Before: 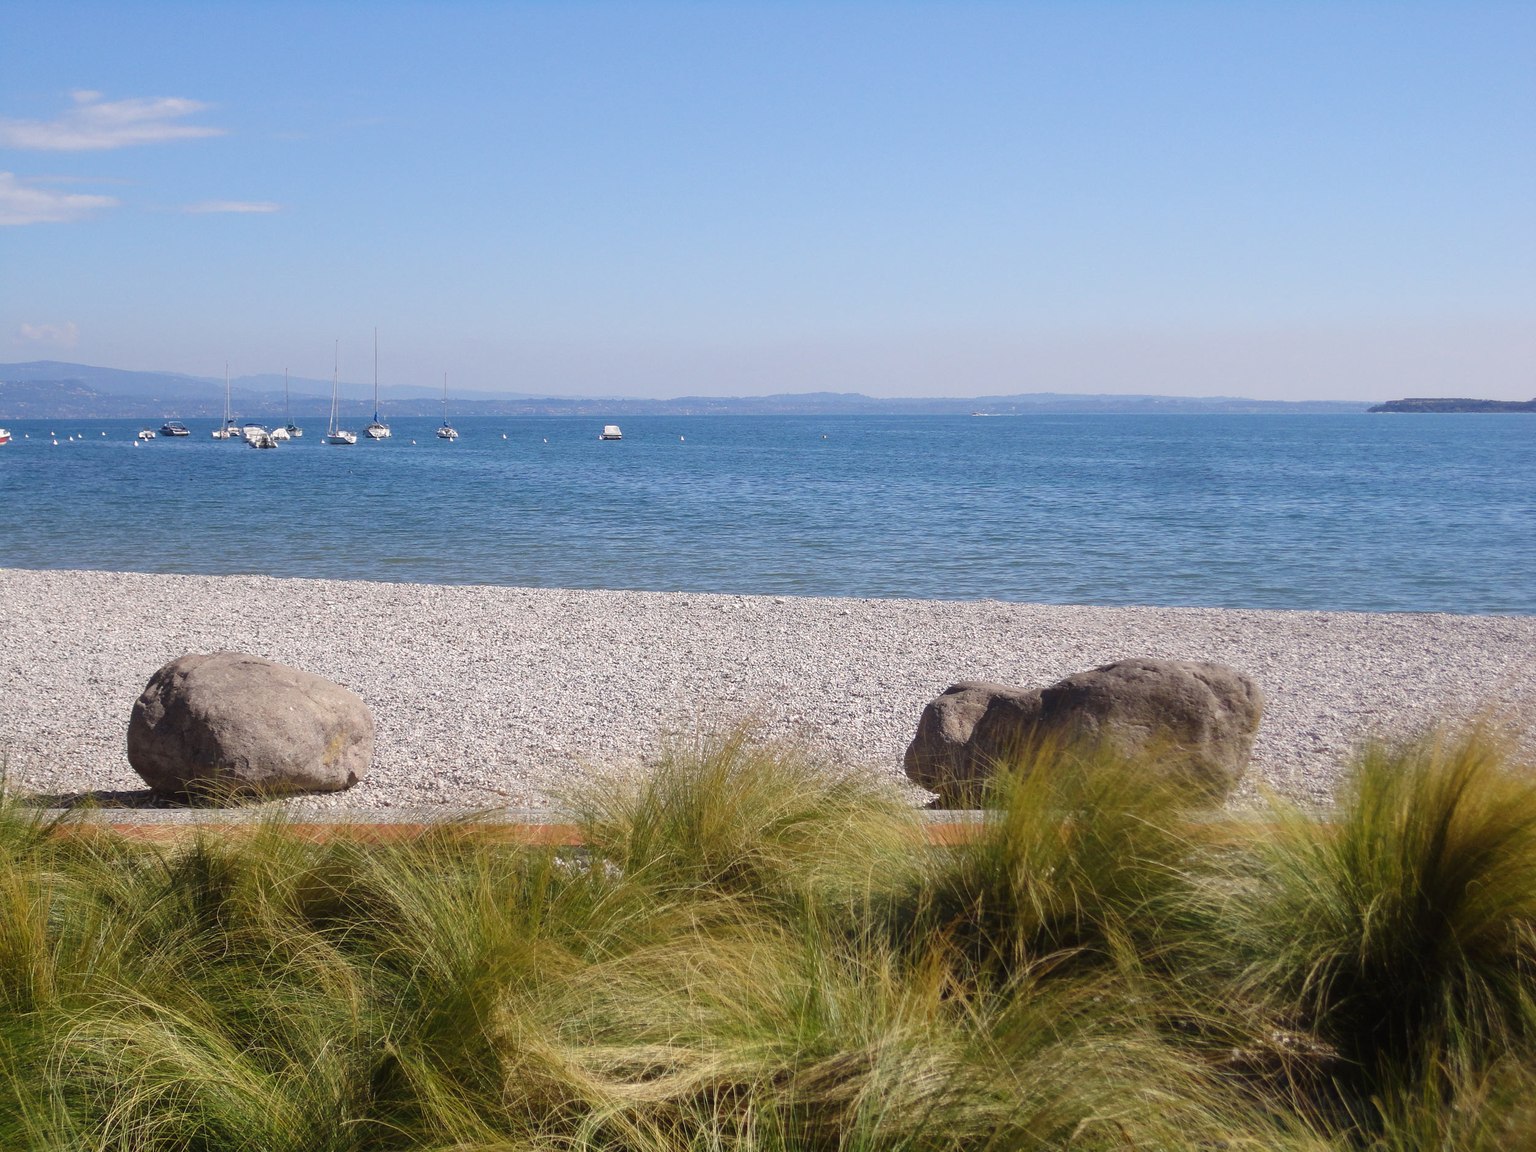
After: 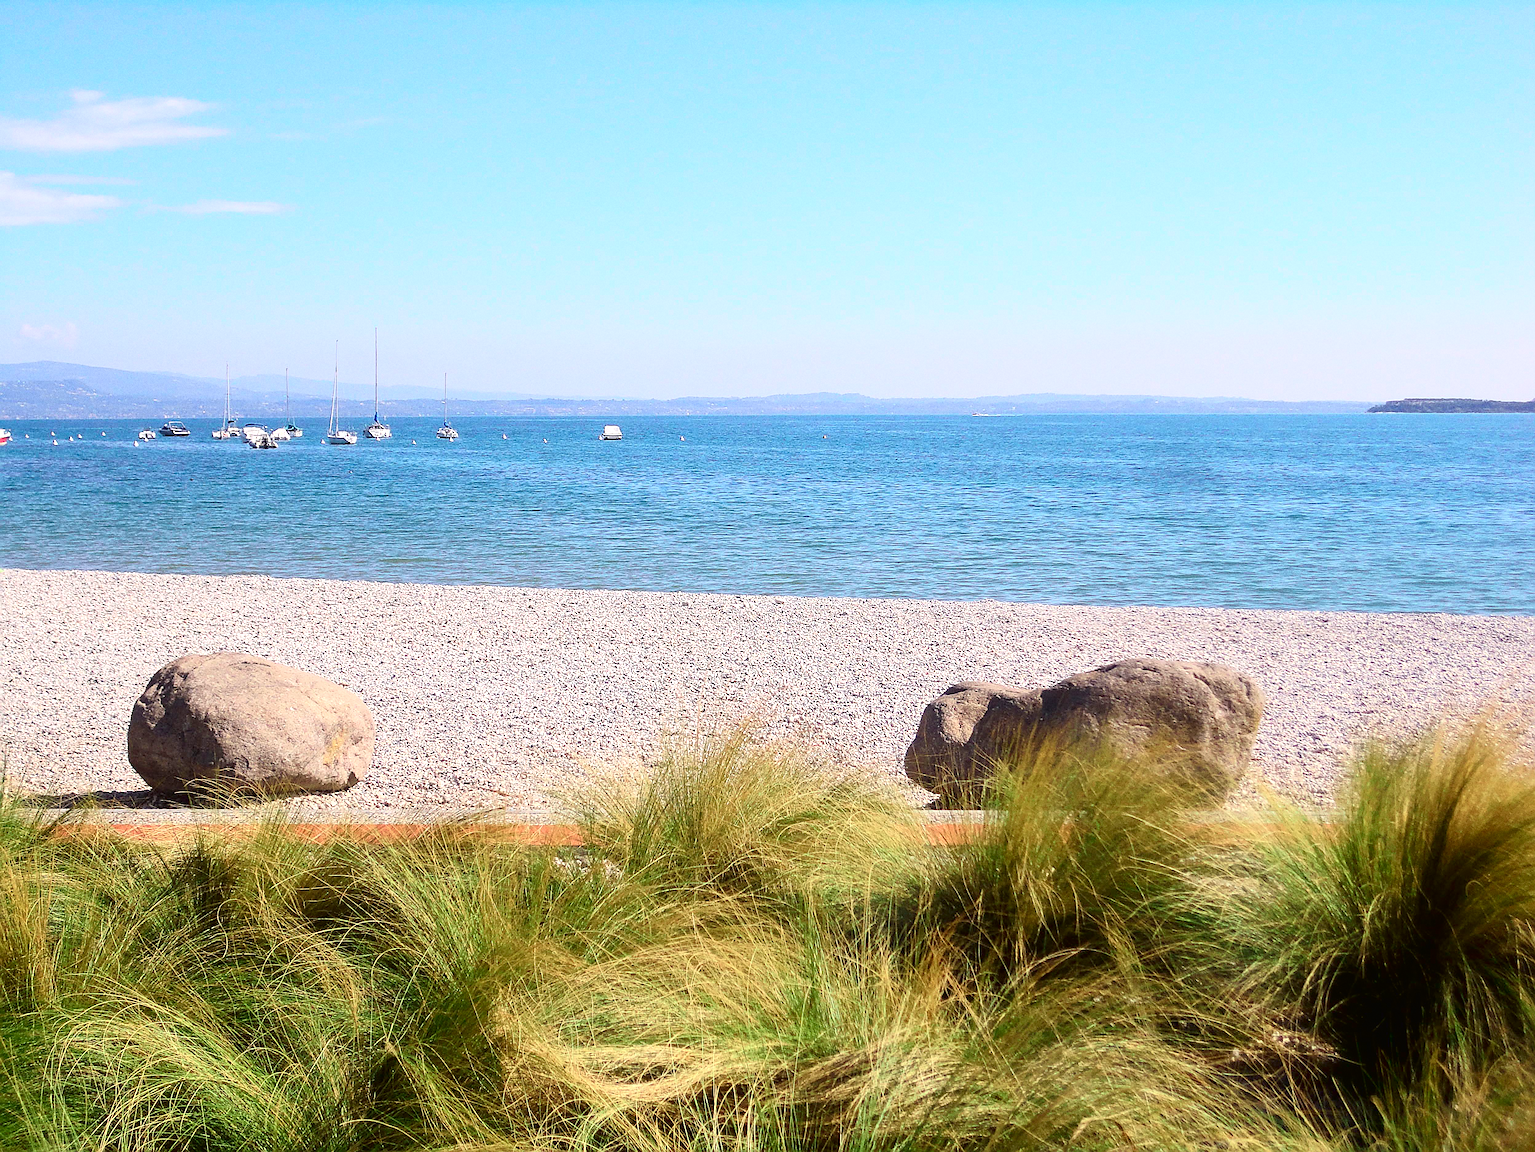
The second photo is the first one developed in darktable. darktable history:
tone curve: curves: ch0 [(0, 0.013) (0.054, 0.018) (0.205, 0.191) (0.289, 0.292) (0.39, 0.424) (0.493, 0.551) (0.647, 0.752) (0.796, 0.887) (1, 0.998)]; ch1 [(0, 0) (0.371, 0.339) (0.477, 0.452) (0.494, 0.495) (0.501, 0.501) (0.51, 0.516) (0.54, 0.557) (0.572, 0.605) (0.625, 0.687) (0.774, 0.841) (1, 1)]; ch2 [(0, 0) (0.32, 0.281) (0.403, 0.399) (0.441, 0.428) (0.47, 0.469) (0.498, 0.496) (0.524, 0.543) (0.551, 0.579) (0.633, 0.665) (0.7, 0.711) (1, 1)], color space Lab, independent channels, preserve colors none
grain: coarseness 0.09 ISO
exposure: exposure 0.426 EV, compensate highlight preservation false
sharpen: radius 1.4, amount 1.25, threshold 0.7
